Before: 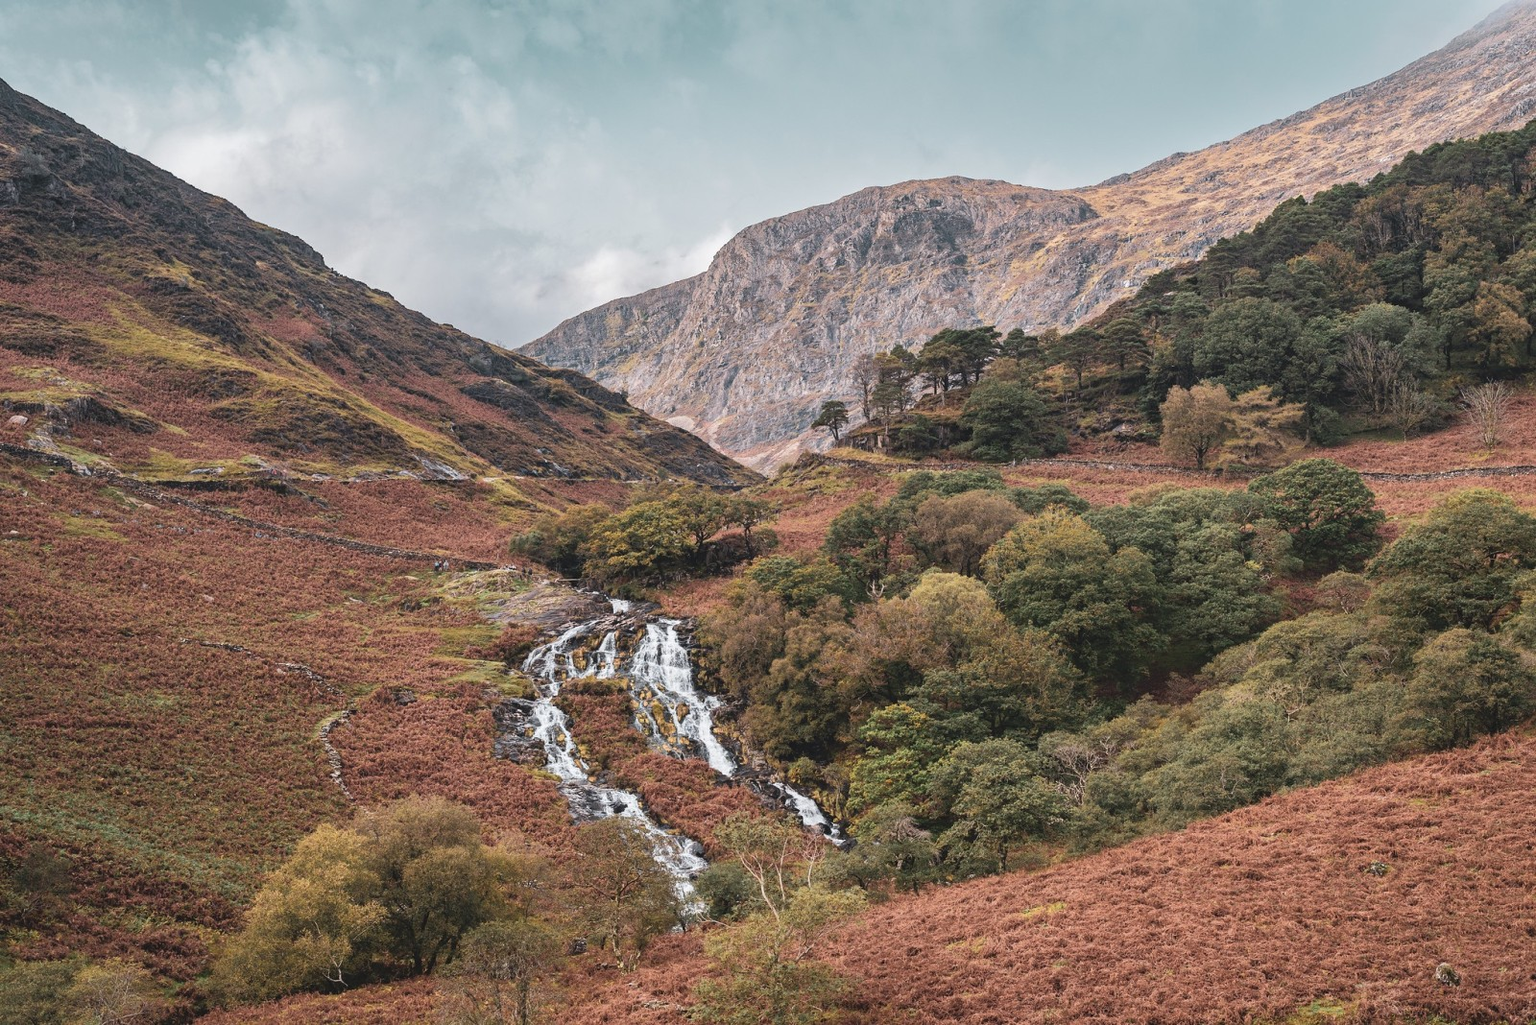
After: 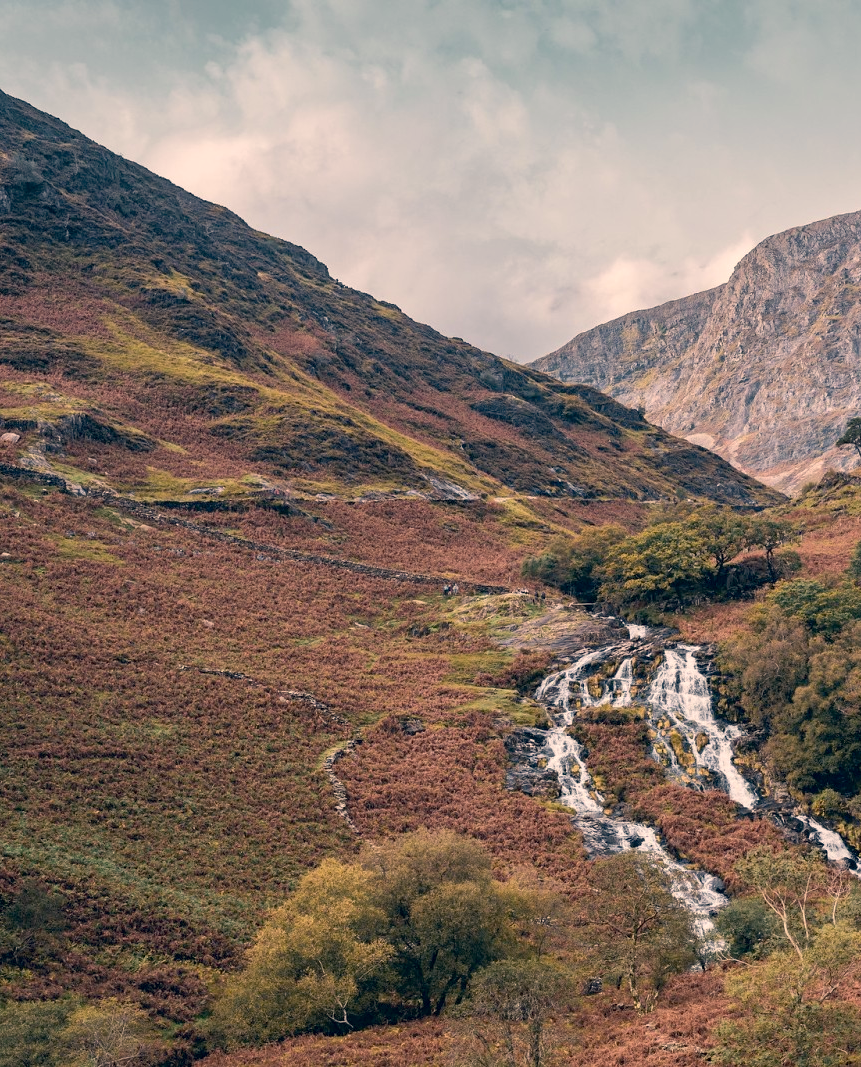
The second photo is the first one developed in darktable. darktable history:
color correction: highlights a* 10.32, highlights b* 14.66, shadows a* -9.59, shadows b* -15.02
exposure: black level correction 0.011, compensate highlight preservation false
crop: left 0.587%, right 45.588%, bottom 0.086%
